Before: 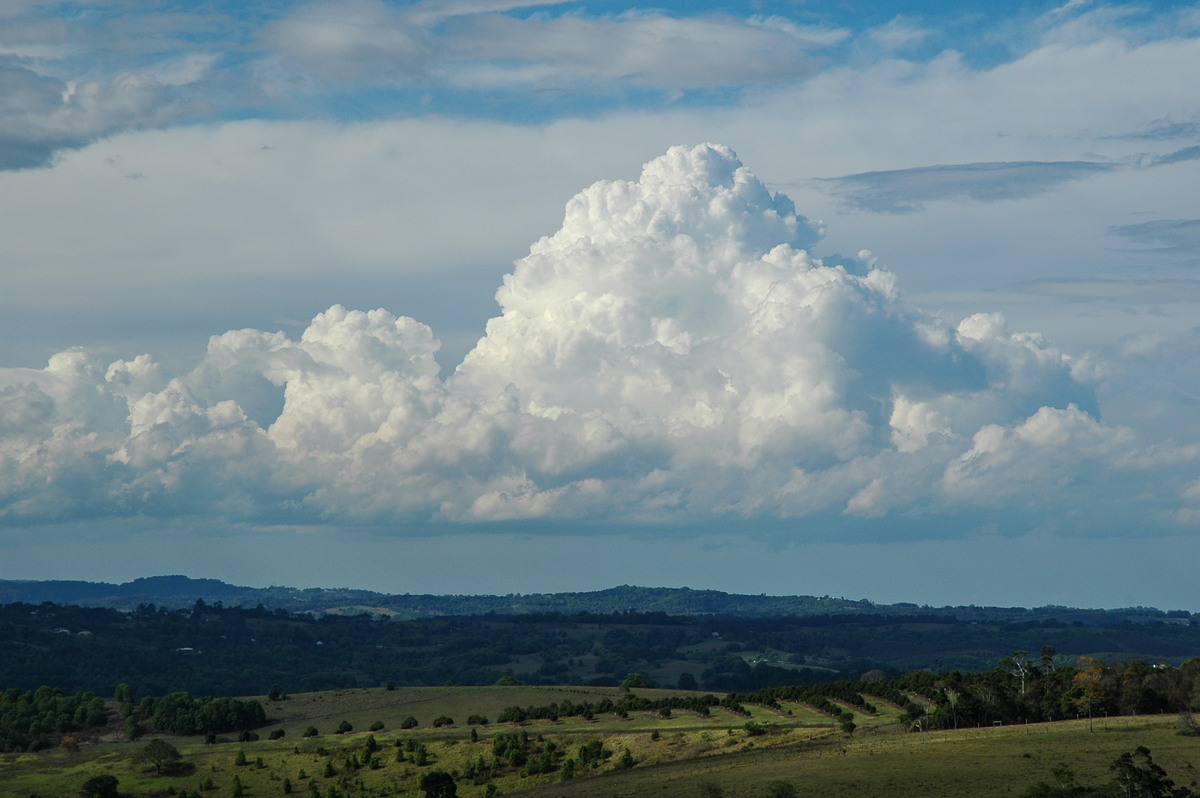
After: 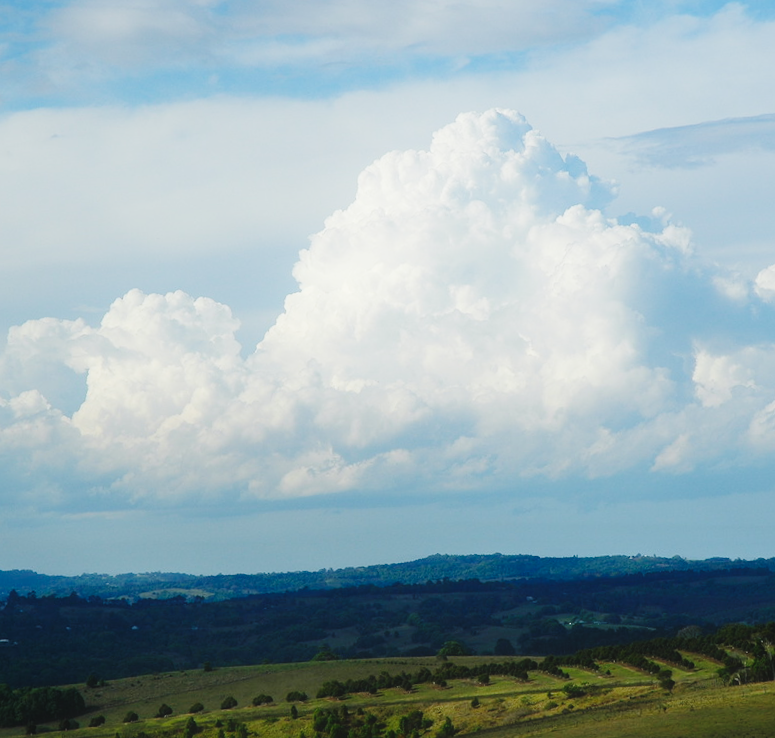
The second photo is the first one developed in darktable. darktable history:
crop and rotate: left 15.446%, right 17.836%
contrast equalizer: octaves 7, y [[0.6 ×6], [0.55 ×6], [0 ×6], [0 ×6], [0 ×6]], mix -1
rotate and perspective: rotation -3°, crop left 0.031, crop right 0.968, crop top 0.07, crop bottom 0.93
base curve: curves: ch0 [(0, 0) (0.028, 0.03) (0.121, 0.232) (0.46, 0.748) (0.859, 0.968) (1, 1)], preserve colors none
